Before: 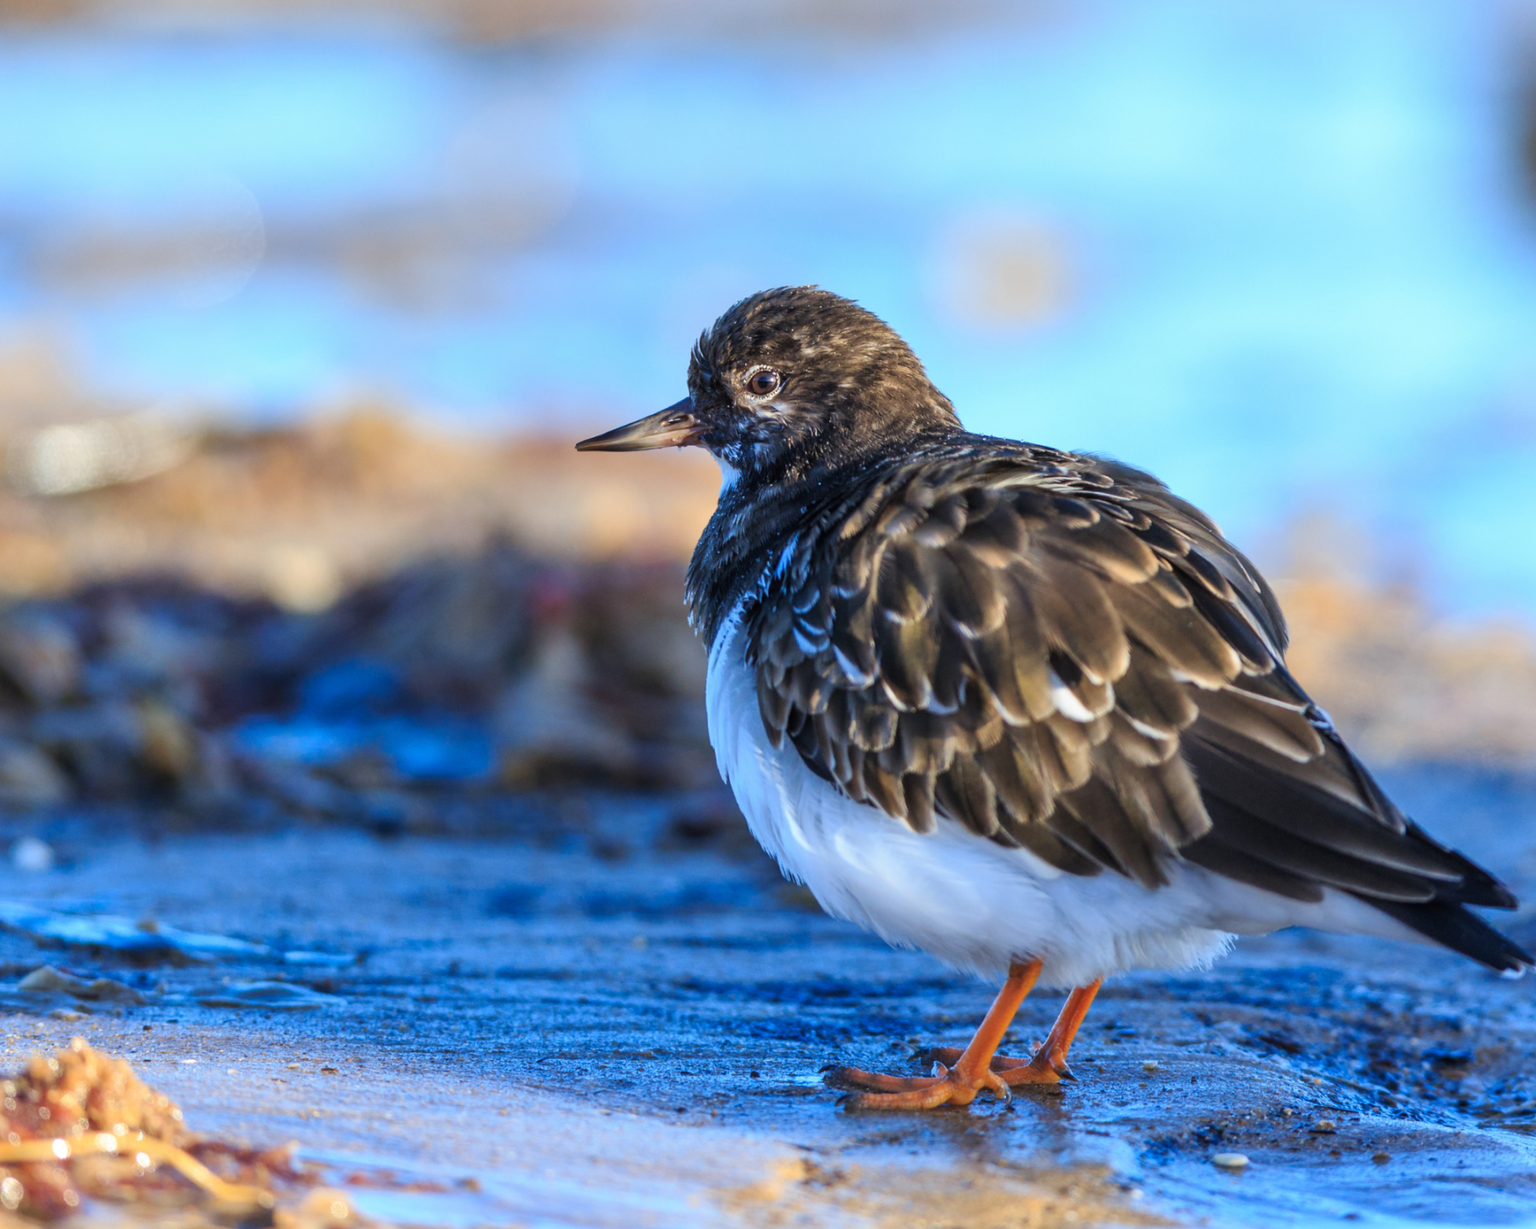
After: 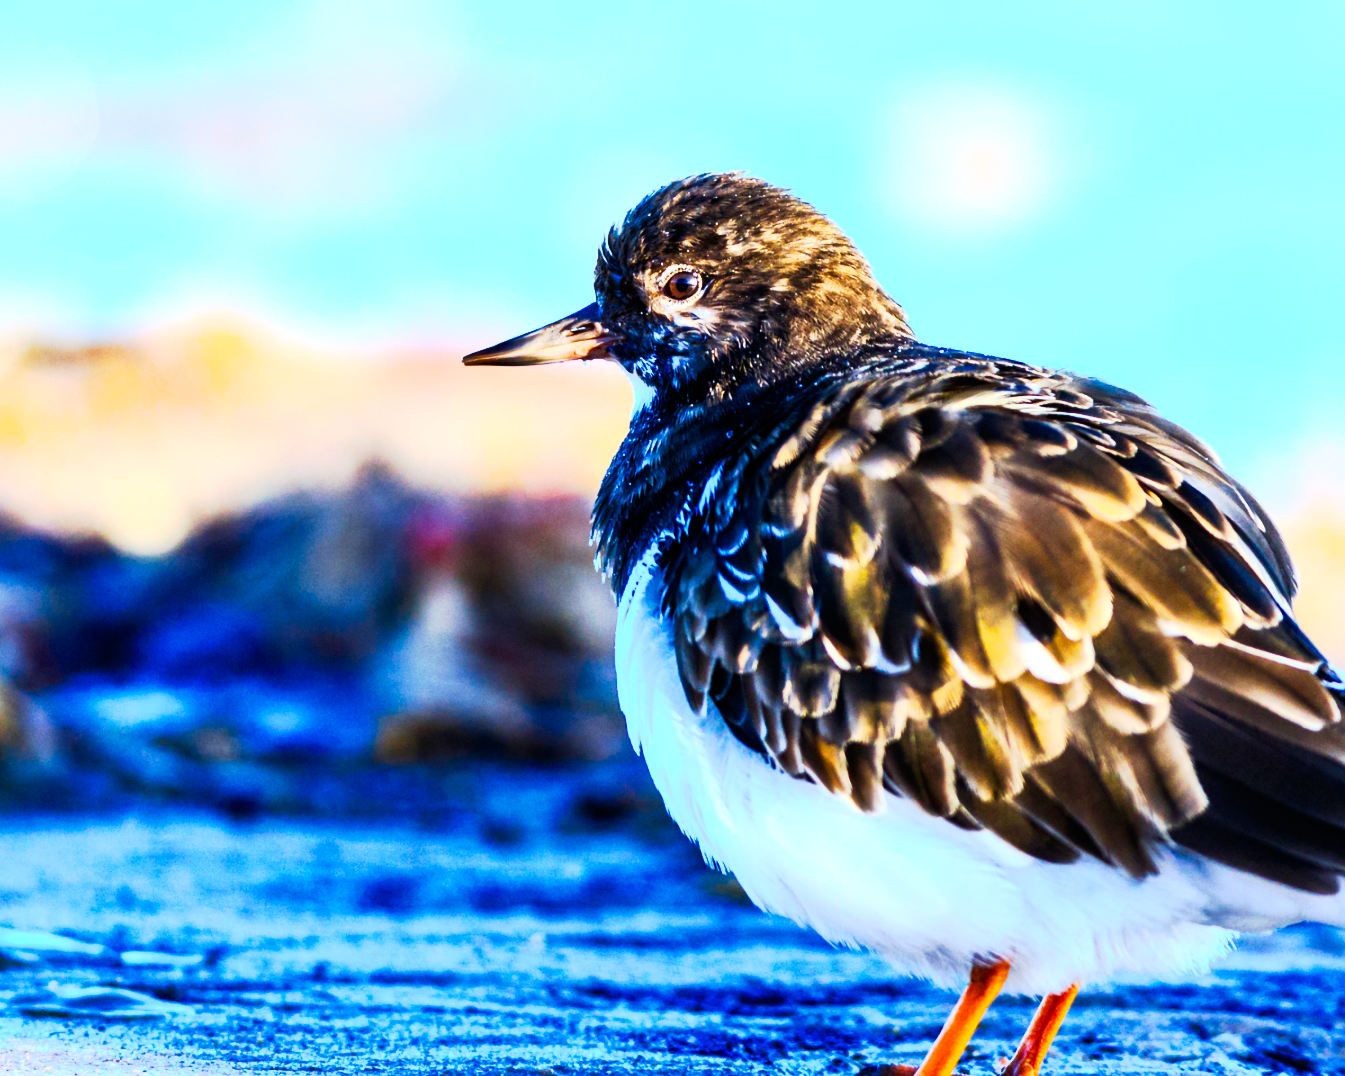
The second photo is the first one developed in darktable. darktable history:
color balance rgb: linear chroma grading › global chroma 9%, perceptual saturation grading › global saturation 36%, perceptual saturation grading › shadows 35%, perceptual brilliance grading › global brilliance 15%, perceptual brilliance grading › shadows -35%, global vibrance 15%
tone curve: curves: ch0 [(0, 0) (0.003, 0.001) (0.011, 0.001) (0.025, 0.001) (0.044, 0.001) (0.069, 0.003) (0.1, 0.007) (0.136, 0.013) (0.177, 0.032) (0.224, 0.083) (0.277, 0.157) (0.335, 0.237) (0.399, 0.334) (0.468, 0.446) (0.543, 0.562) (0.623, 0.683) (0.709, 0.801) (0.801, 0.869) (0.898, 0.918) (1, 1)], preserve colors none
crop and rotate: left 11.831%, top 11.346%, right 13.429%, bottom 13.899%
contrast brightness saturation: contrast 0.39, brightness 0.53
